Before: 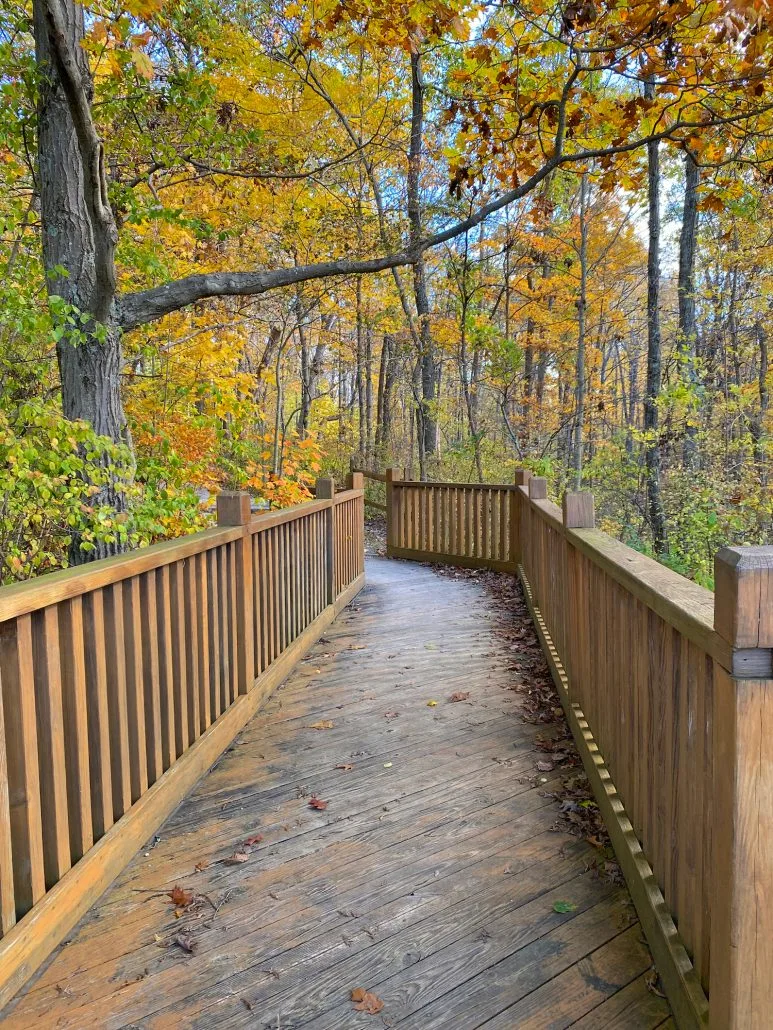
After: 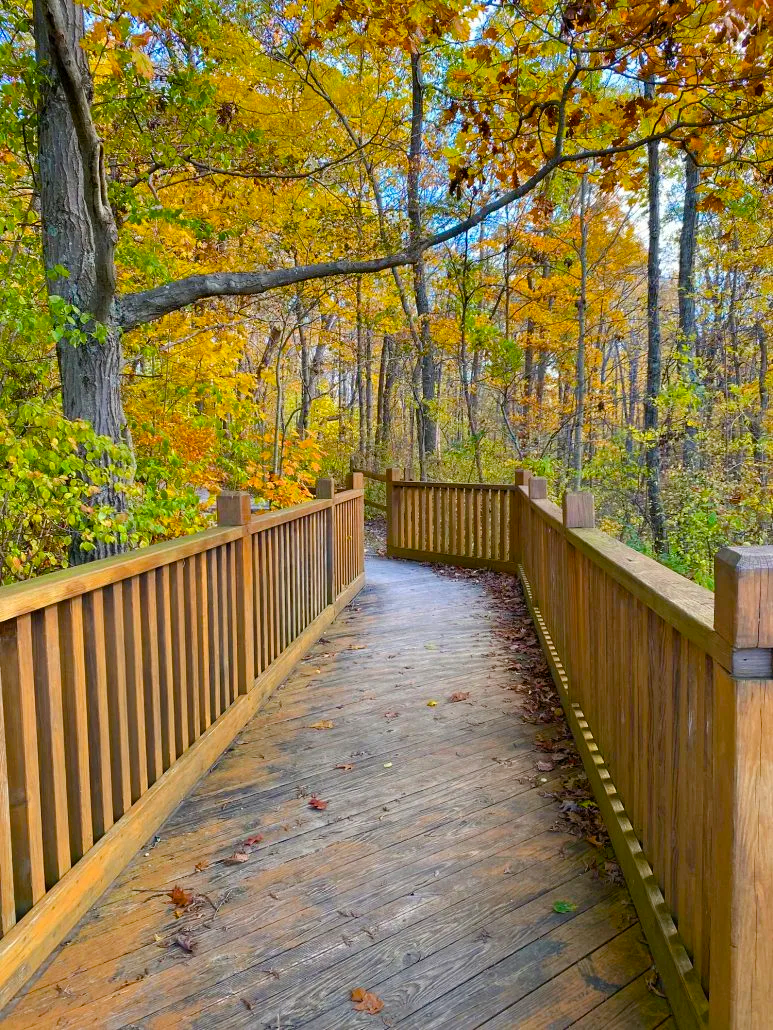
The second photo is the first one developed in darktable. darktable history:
color balance rgb: power › hue 61.8°, perceptual saturation grading › global saturation 20%, perceptual saturation grading › highlights -25.197%, perceptual saturation grading › shadows 25.022%, global vibrance 39.347%
